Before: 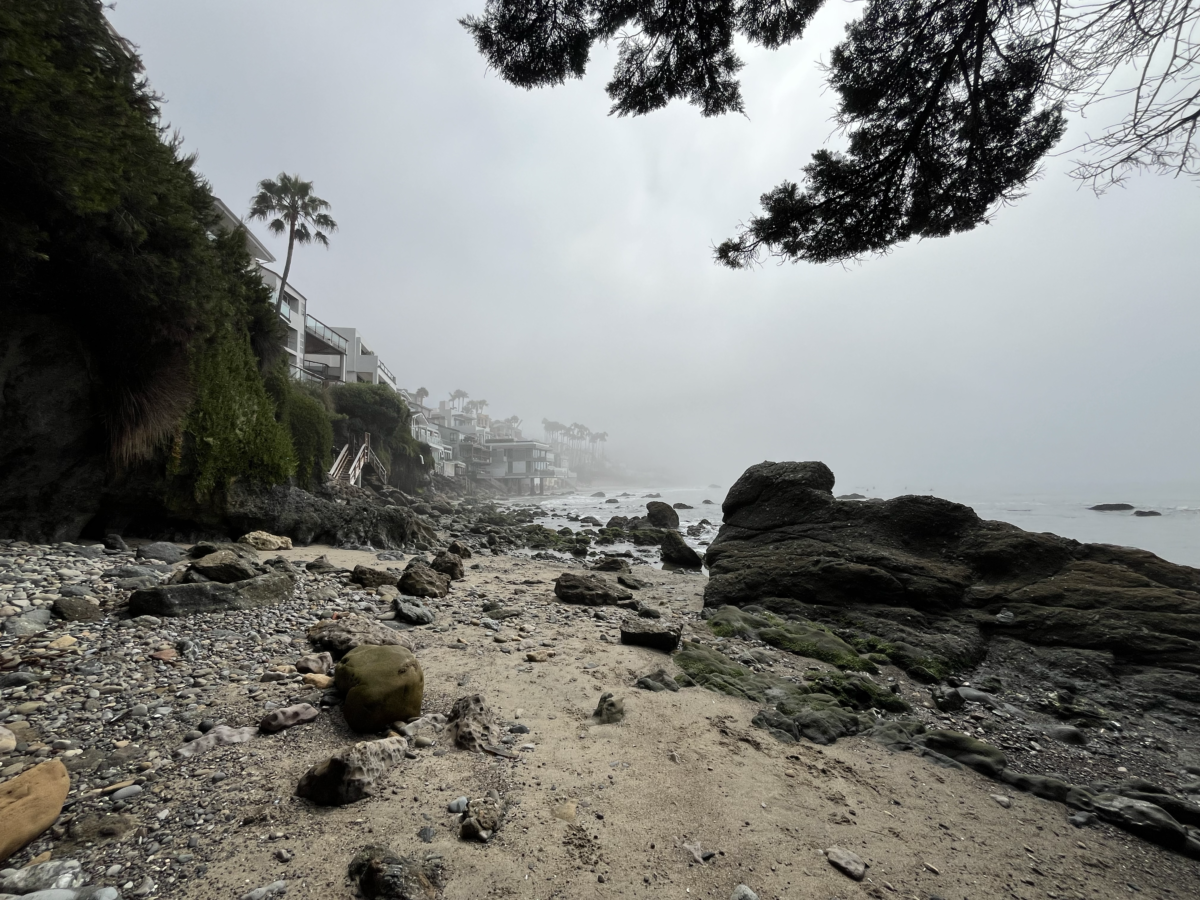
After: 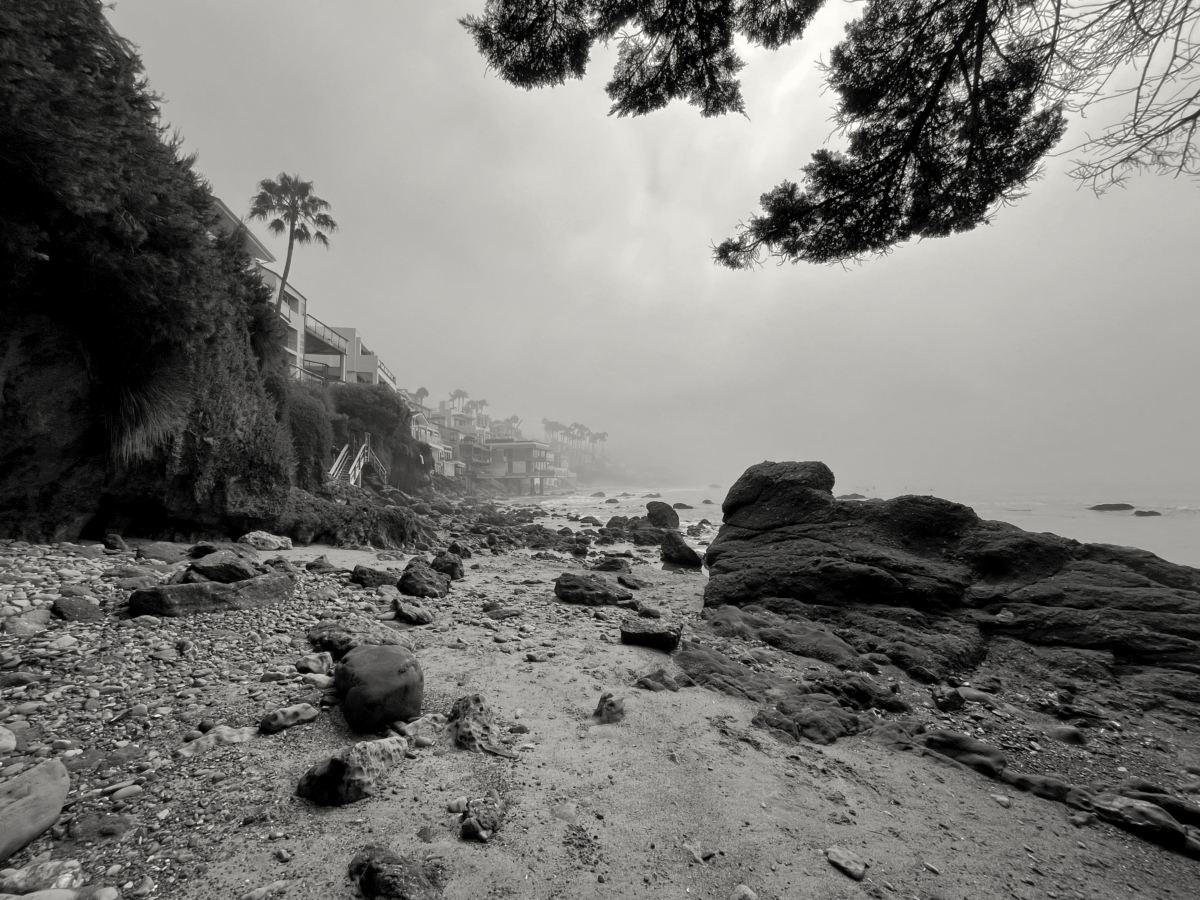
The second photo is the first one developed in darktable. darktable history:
shadows and highlights: on, module defaults
contrast brightness saturation: saturation -1
exposure: black level correction 0.001, compensate highlight preservation false
color correction: highlights b* 3
